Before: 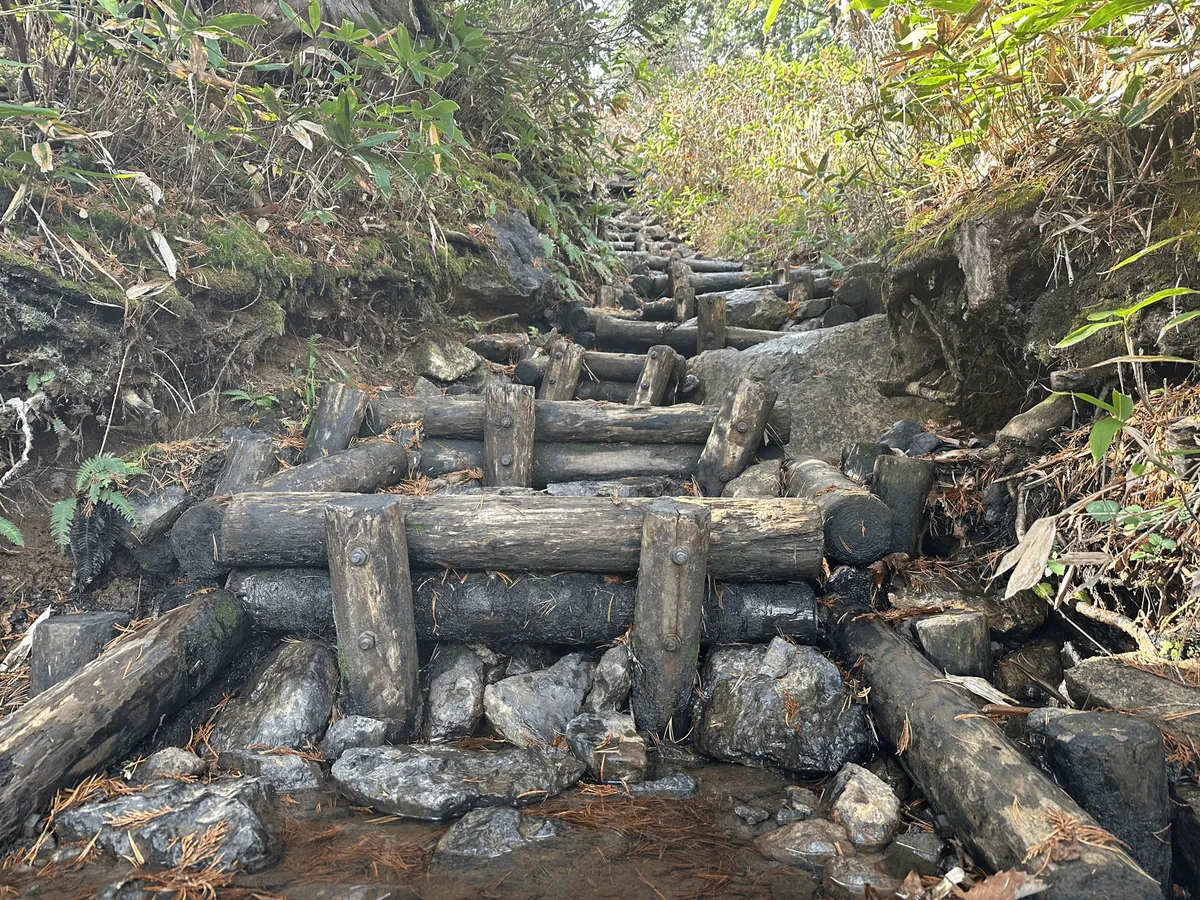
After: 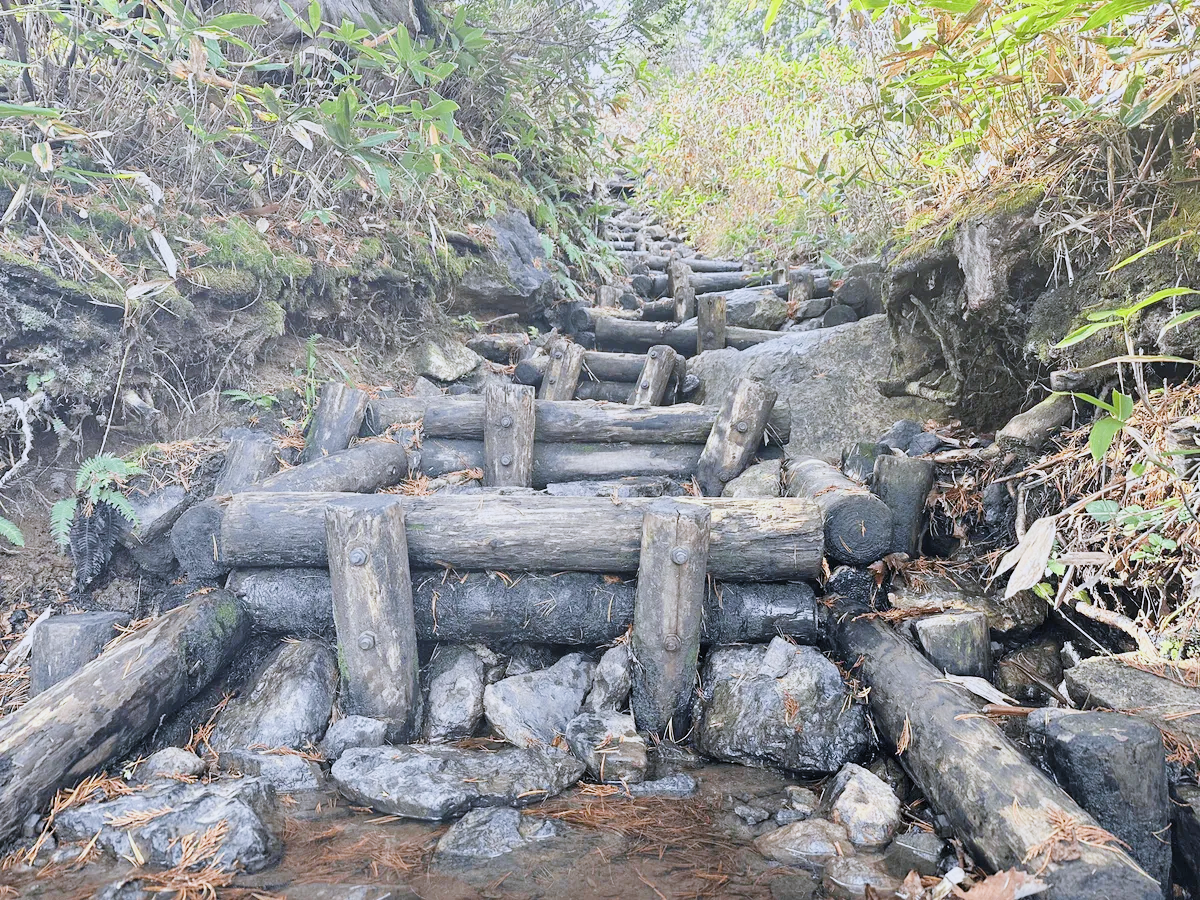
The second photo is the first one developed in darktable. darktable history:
filmic rgb: black relative exposure -16 EV, white relative exposure 6.92 EV, hardness 4.7
white balance: red 0.967, blue 1.119, emerald 0.756
fill light: on, module defaults
exposure: black level correction 0, exposure 1.2 EV, compensate exposure bias true, compensate highlight preservation false
